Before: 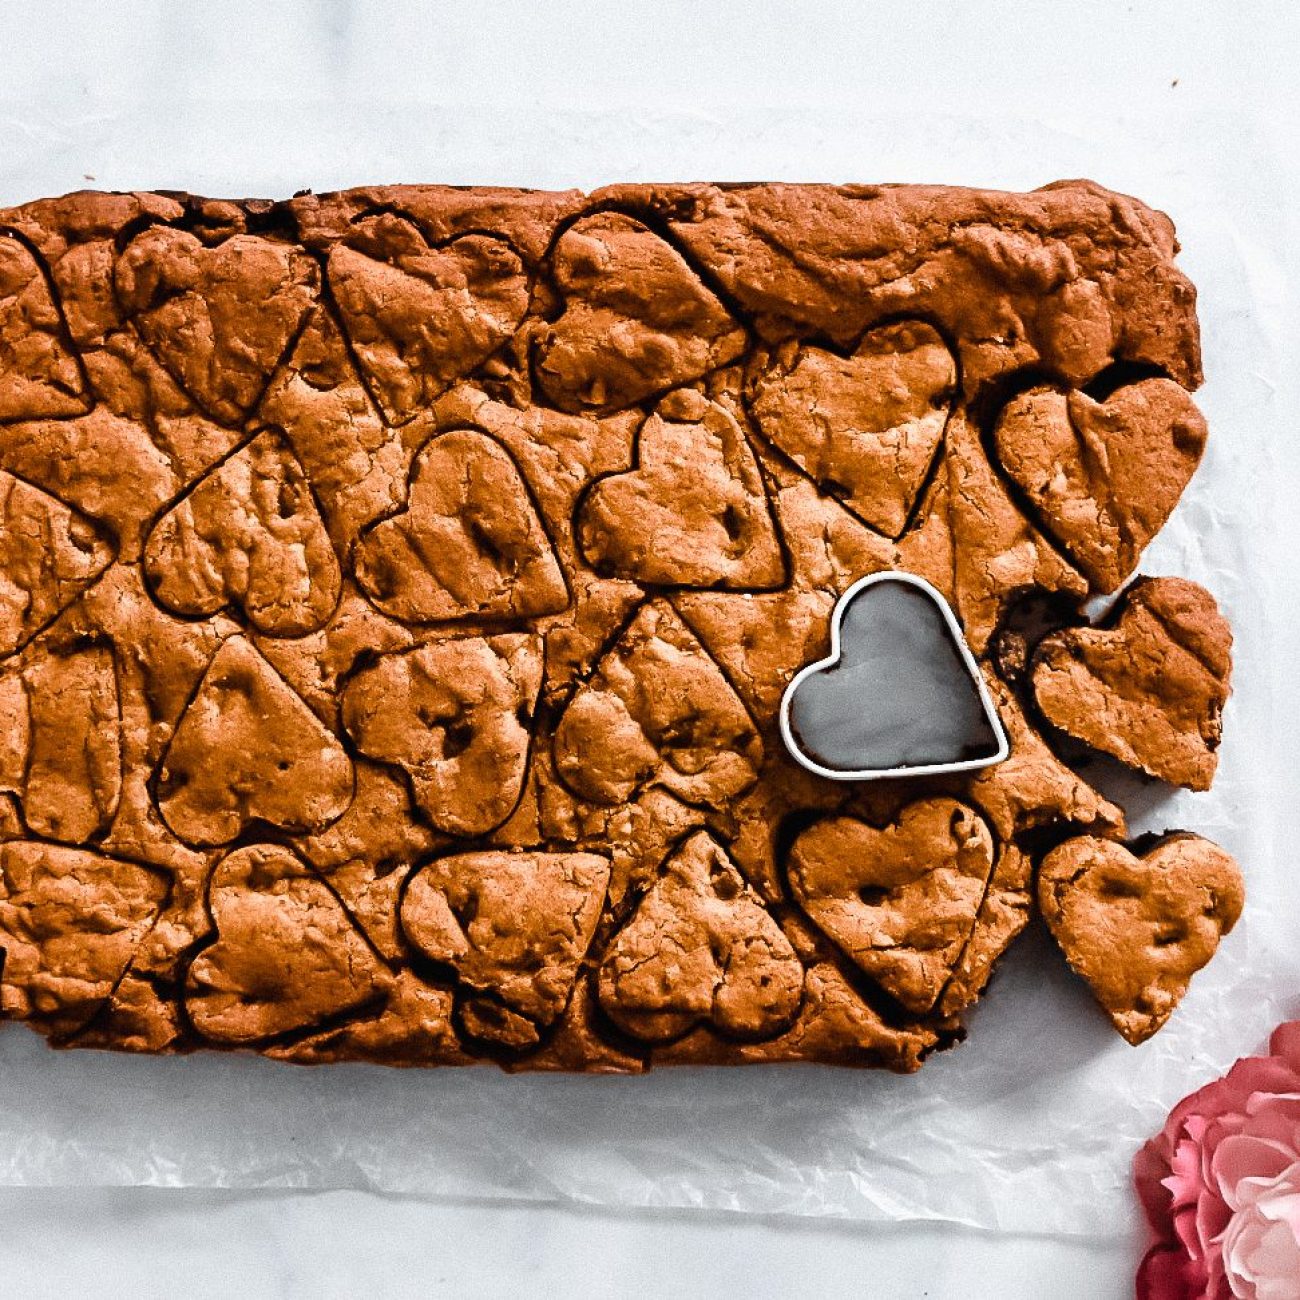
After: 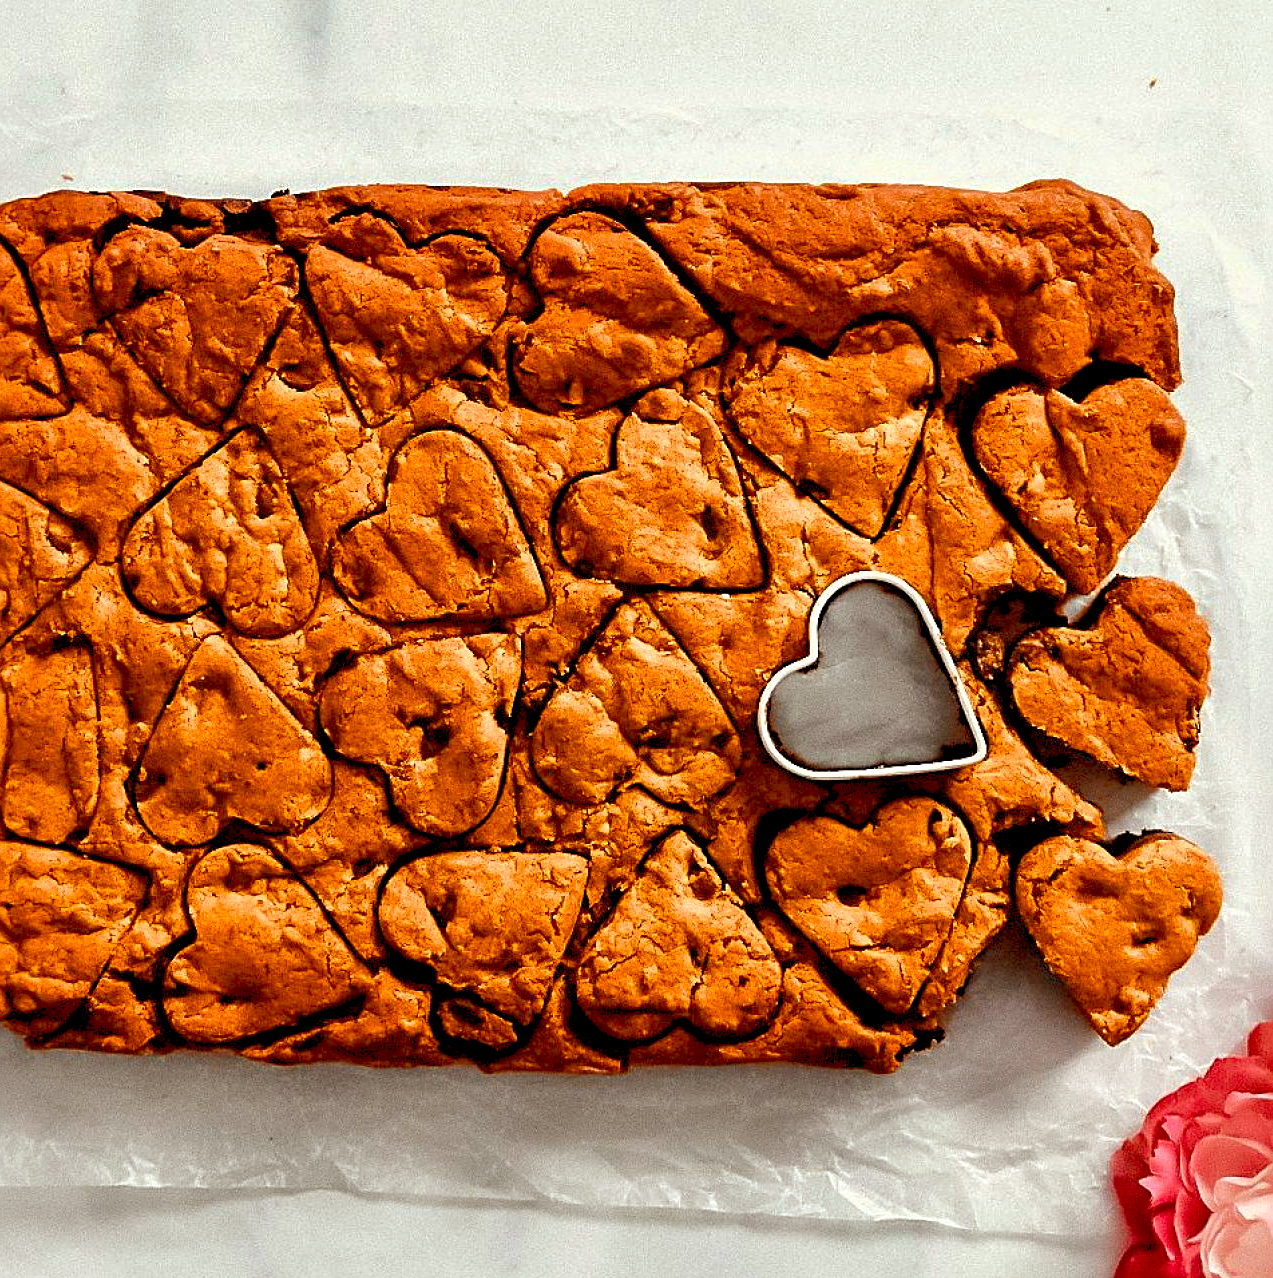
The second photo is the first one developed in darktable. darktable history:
contrast brightness saturation: contrast 0.075, saturation 0.198
crop: left 1.716%, right 0.287%, bottom 1.627%
exposure: compensate highlight preservation false
color balance rgb: power › luminance 9.884%, power › chroma 2.811%, power › hue 59.67°, global offset › luminance -0.41%, perceptual saturation grading › global saturation 0.847%, global vibrance 20%
local contrast: mode bilateral grid, contrast 20, coarseness 51, detail 119%, midtone range 0.2
sharpen: on, module defaults
shadows and highlights: on, module defaults
